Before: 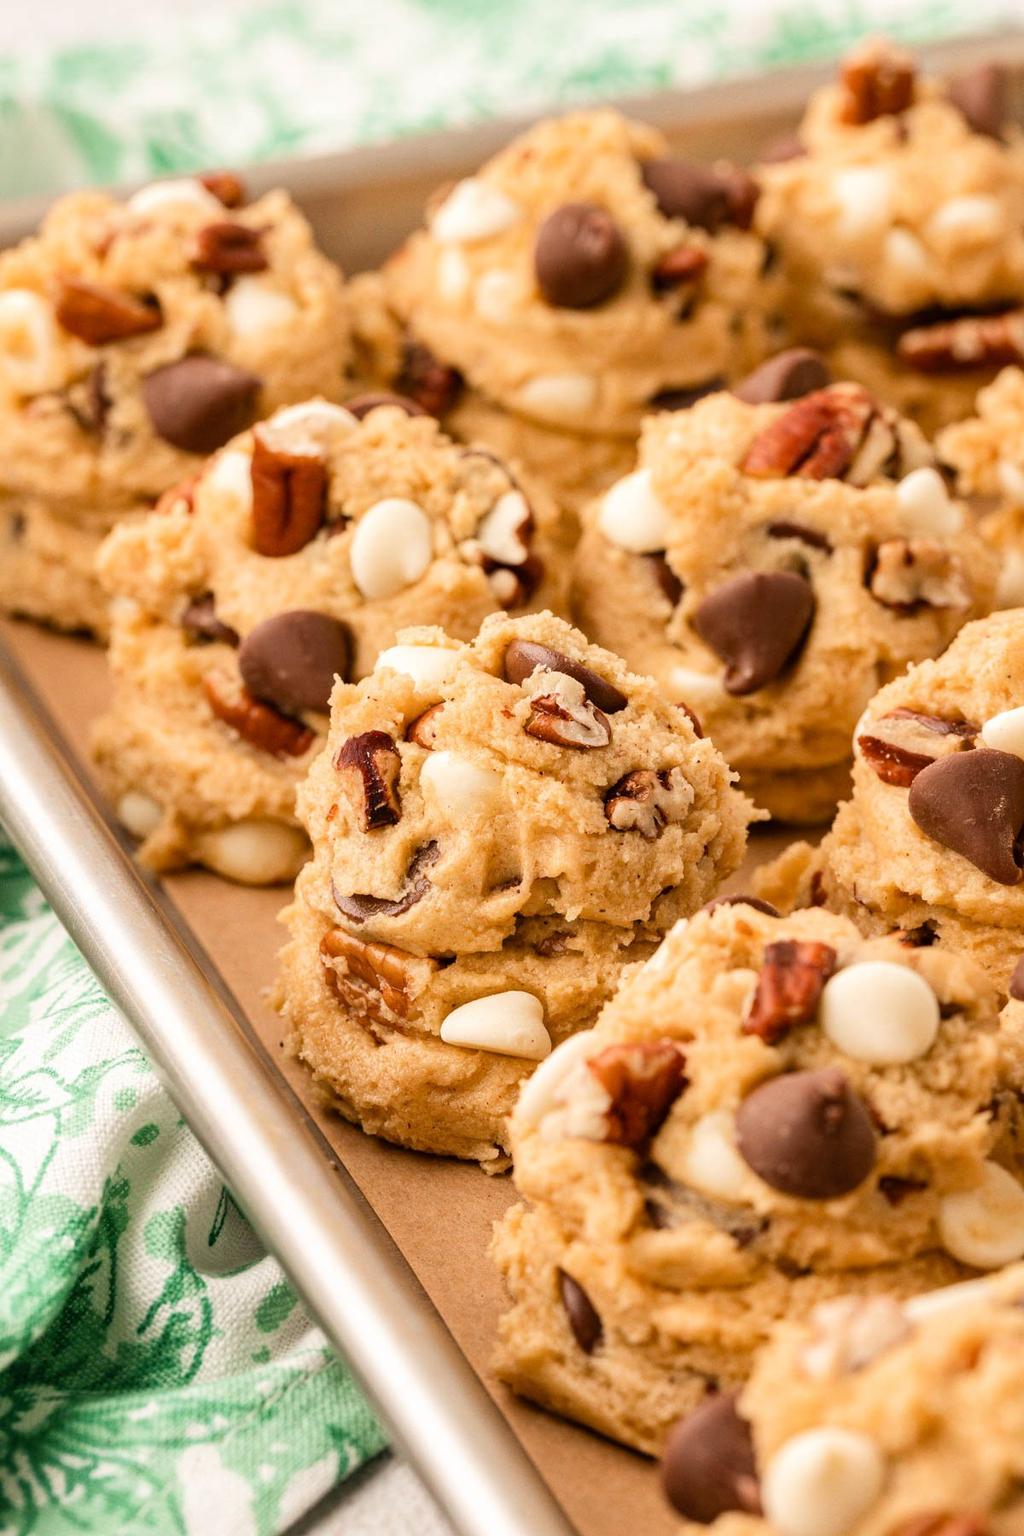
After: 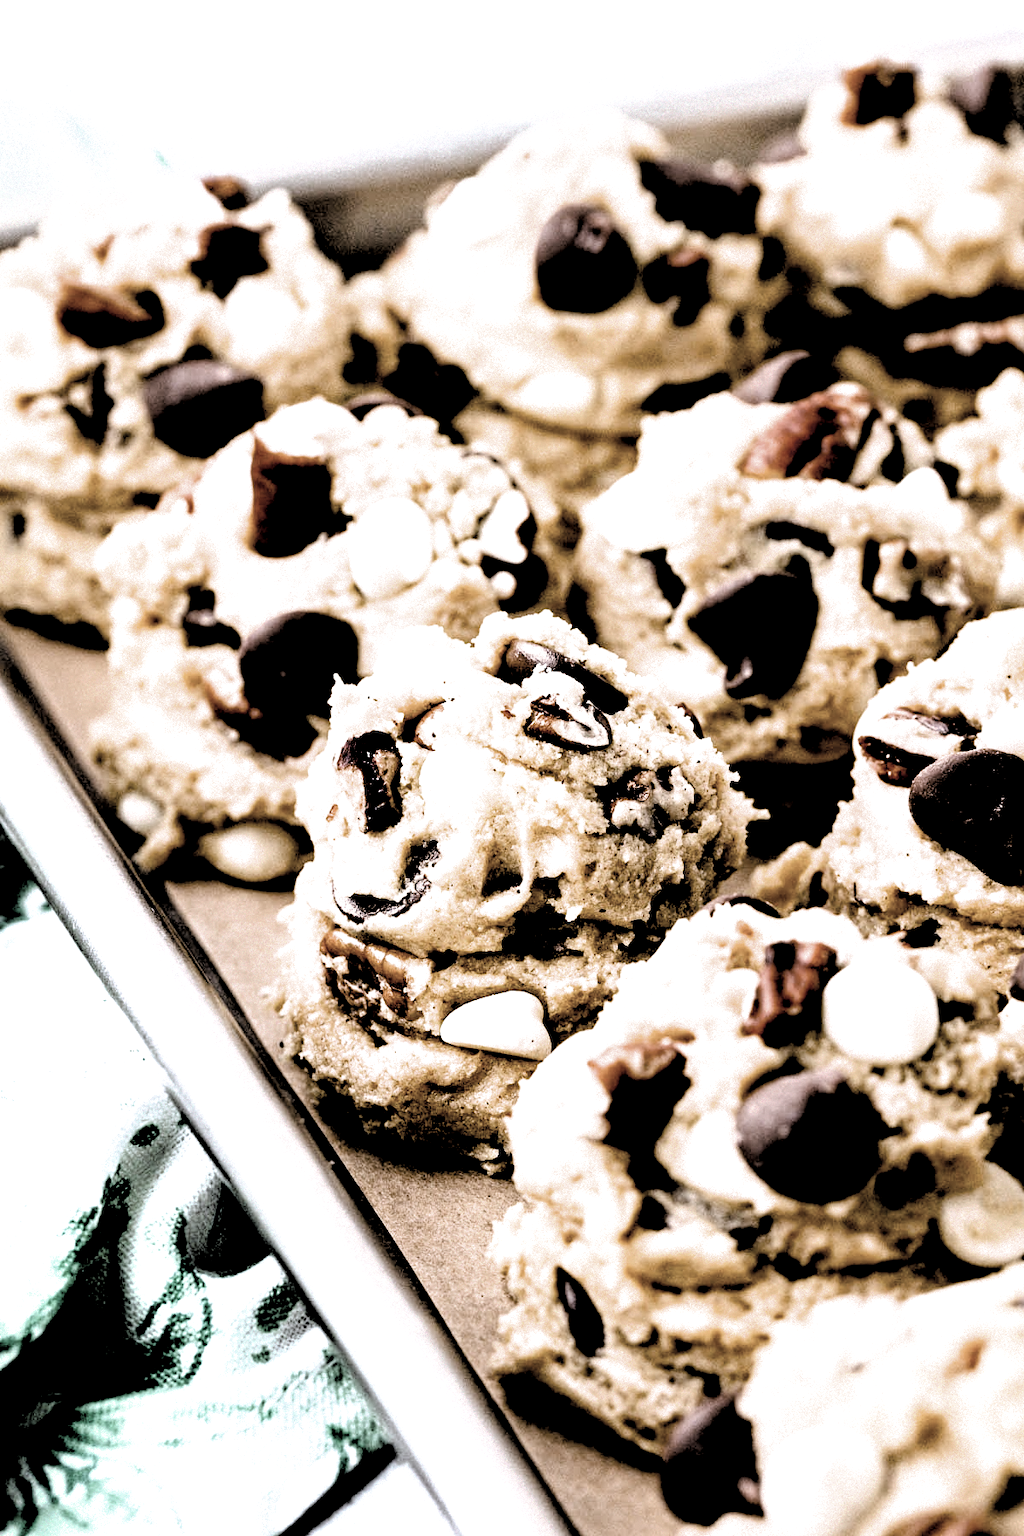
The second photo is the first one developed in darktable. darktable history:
local contrast: highlights 100%, shadows 100%, detail 120%, midtone range 0.2
color correction: saturation 0.57
exposure: black level correction 0.046, exposure -0.228 EV, compensate highlight preservation false
white balance: red 0.871, blue 1.249
tone equalizer: -8 EV -0.75 EV, -7 EV -0.7 EV, -6 EV -0.6 EV, -5 EV -0.4 EV, -3 EV 0.4 EV, -2 EV 0.6 EV, -1 EV 0.7 EV, +0 EV 0.75 EV, edges refinement/feathering 500, mask exposure compensation -1.57 EV, preserve details no
filmic rgb: black relative exposure -1 EV, white relative exposure 2.05 EV, hardness 1.52, contrast 2.25, enable highlight reconstruction true
